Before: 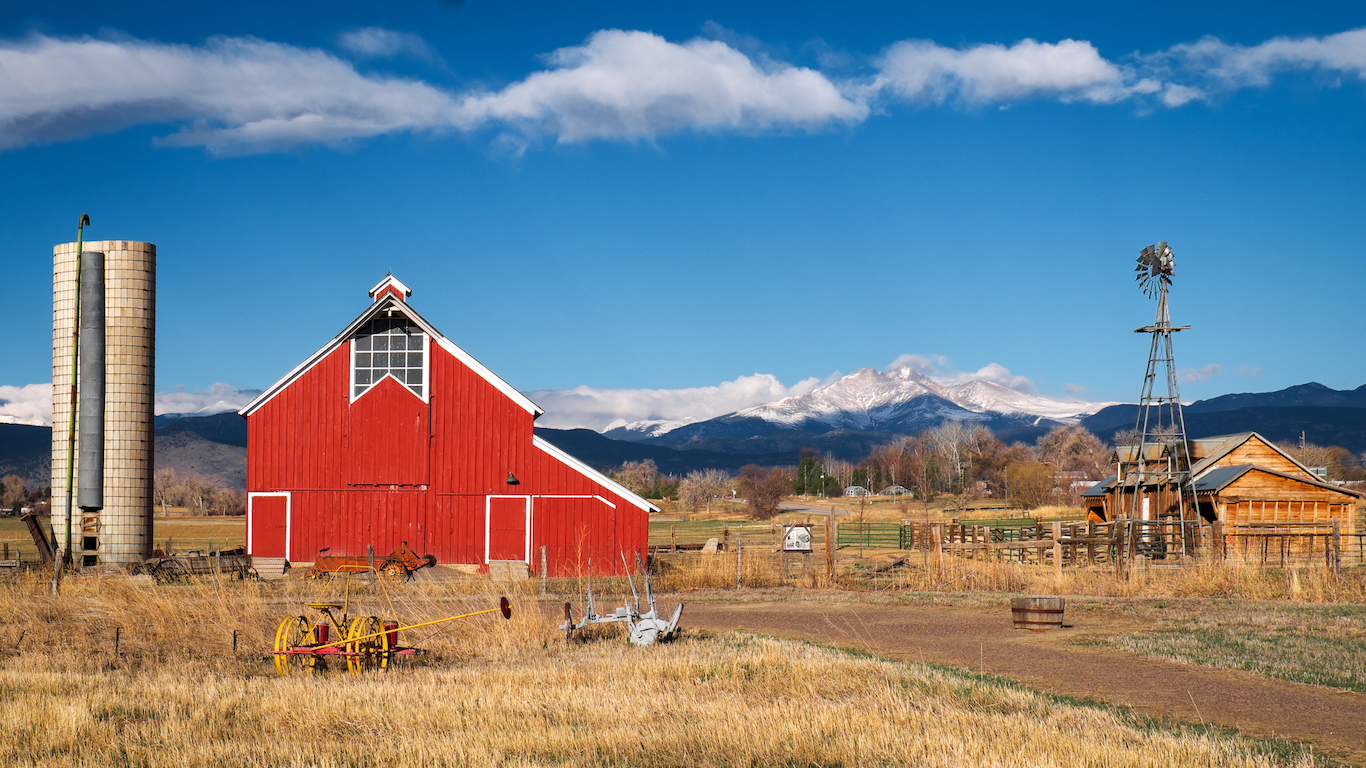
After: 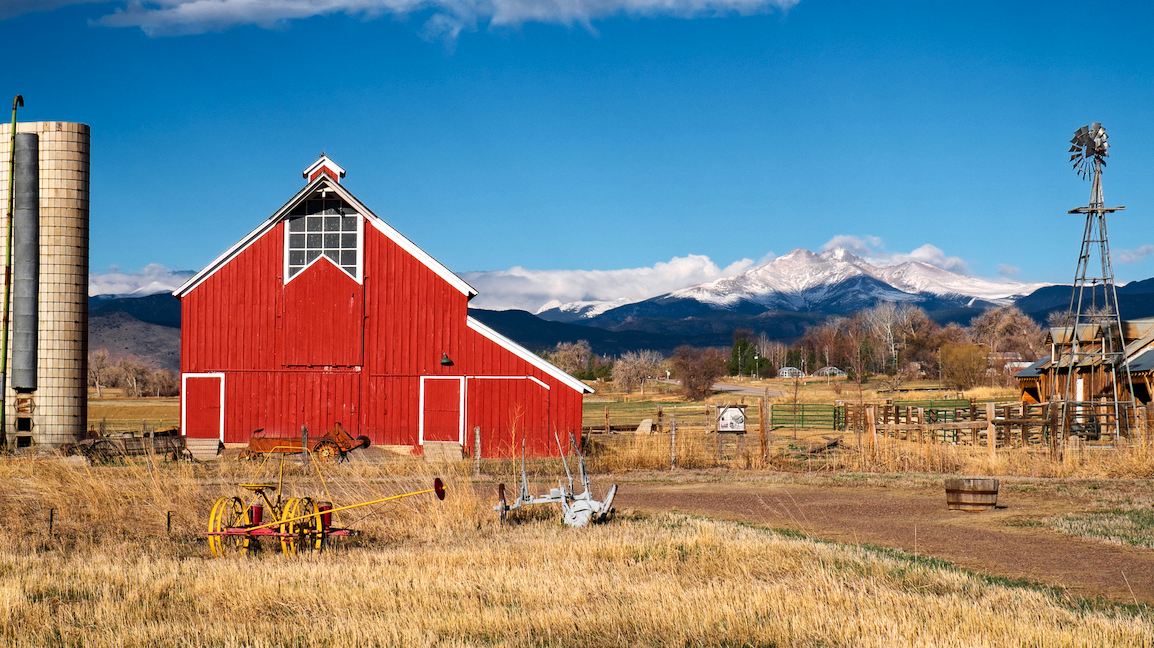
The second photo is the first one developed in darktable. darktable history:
haze removal: compatibility mode true, adaptive false
contrast brightness saturation: contrast 0.14
crop and rotate: left 4.842%, top 15.51%, right 10.668%
